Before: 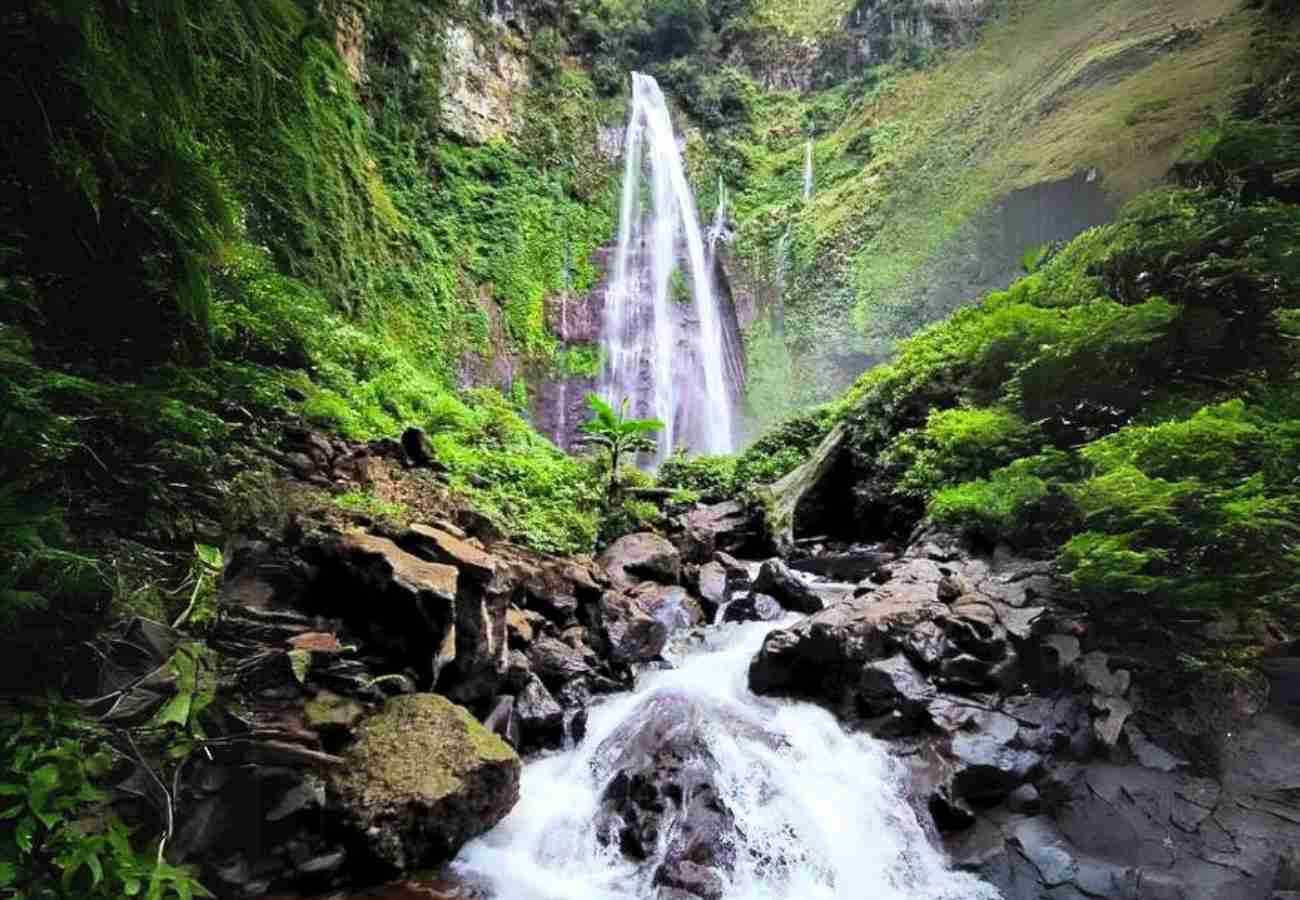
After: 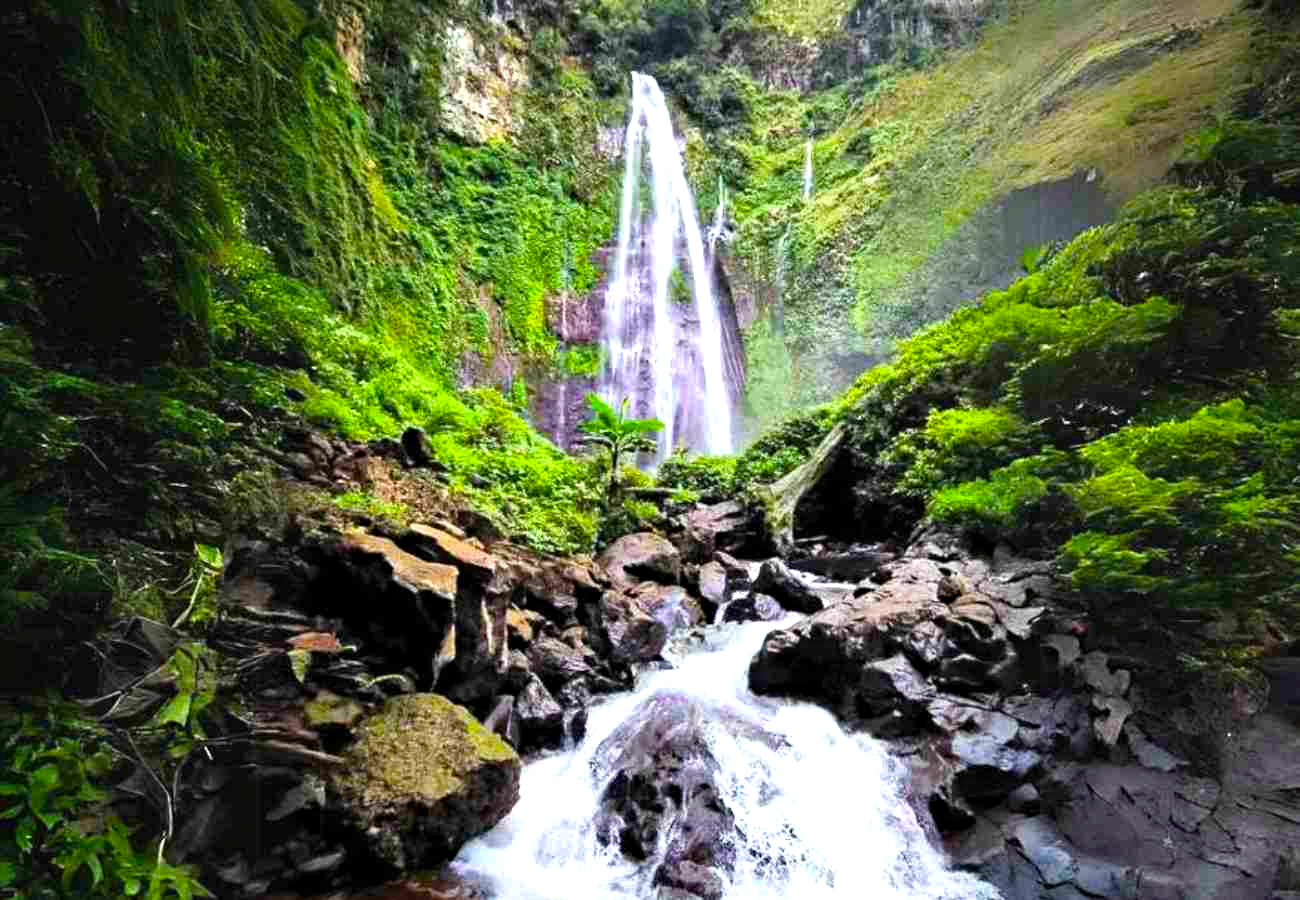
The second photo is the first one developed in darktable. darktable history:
color balance rgb: perceptual saturation grading › global saturation 25.713%, perceptual brilliance grading › global brilliance 11.134%
haze removal: compatibility mode true, adaptive false
